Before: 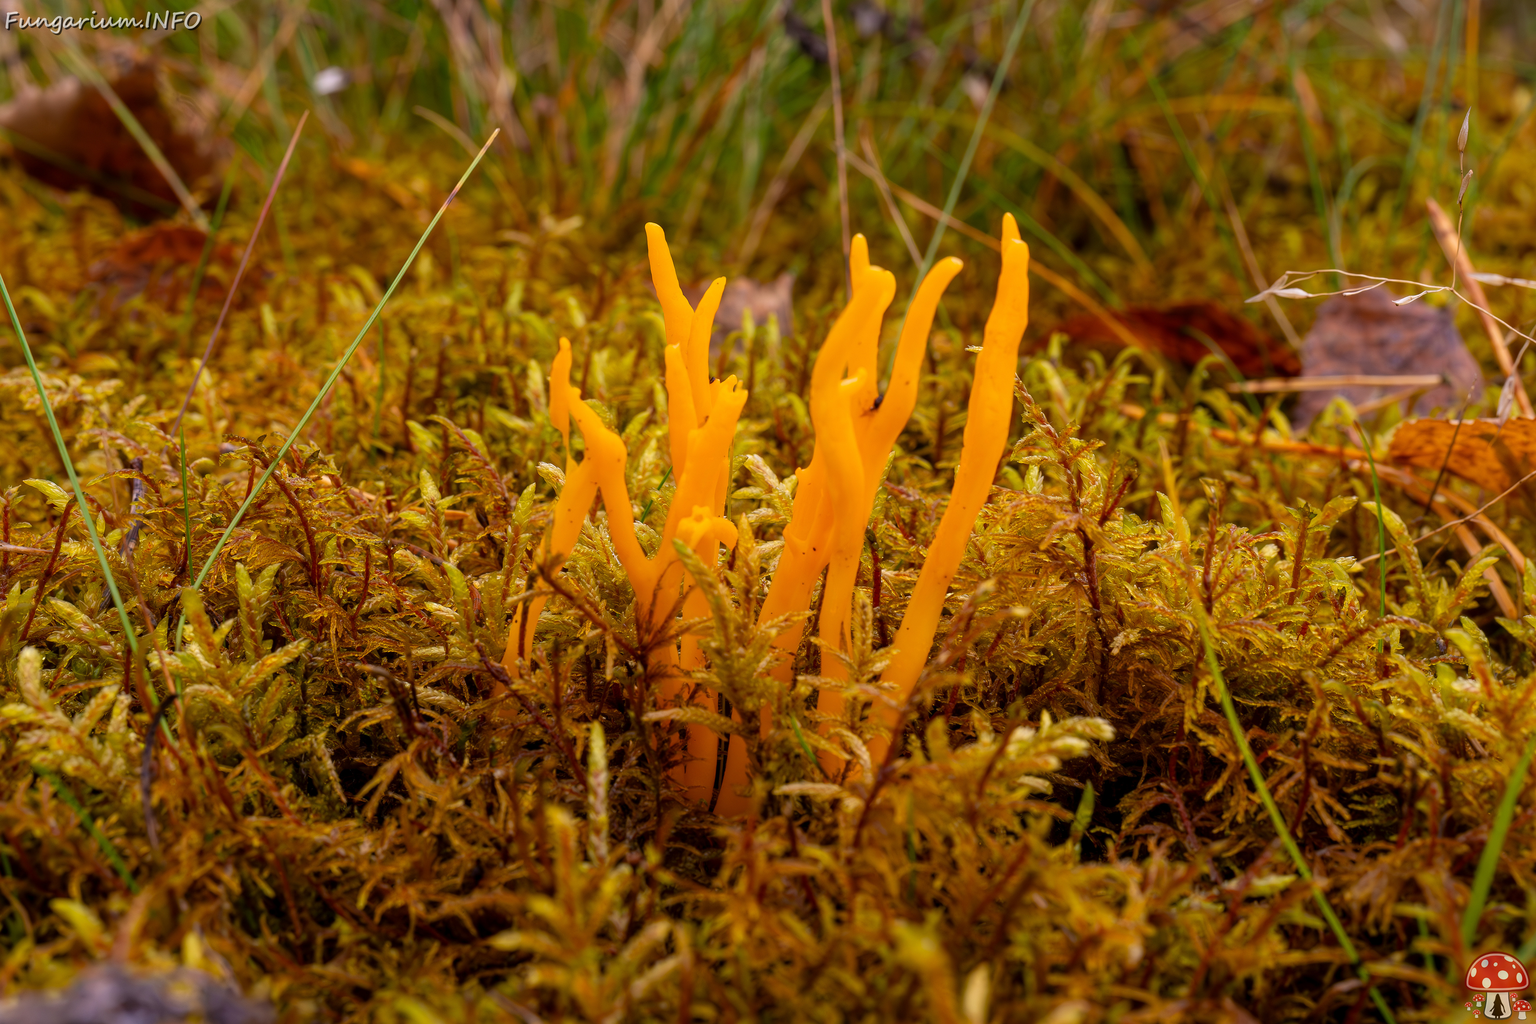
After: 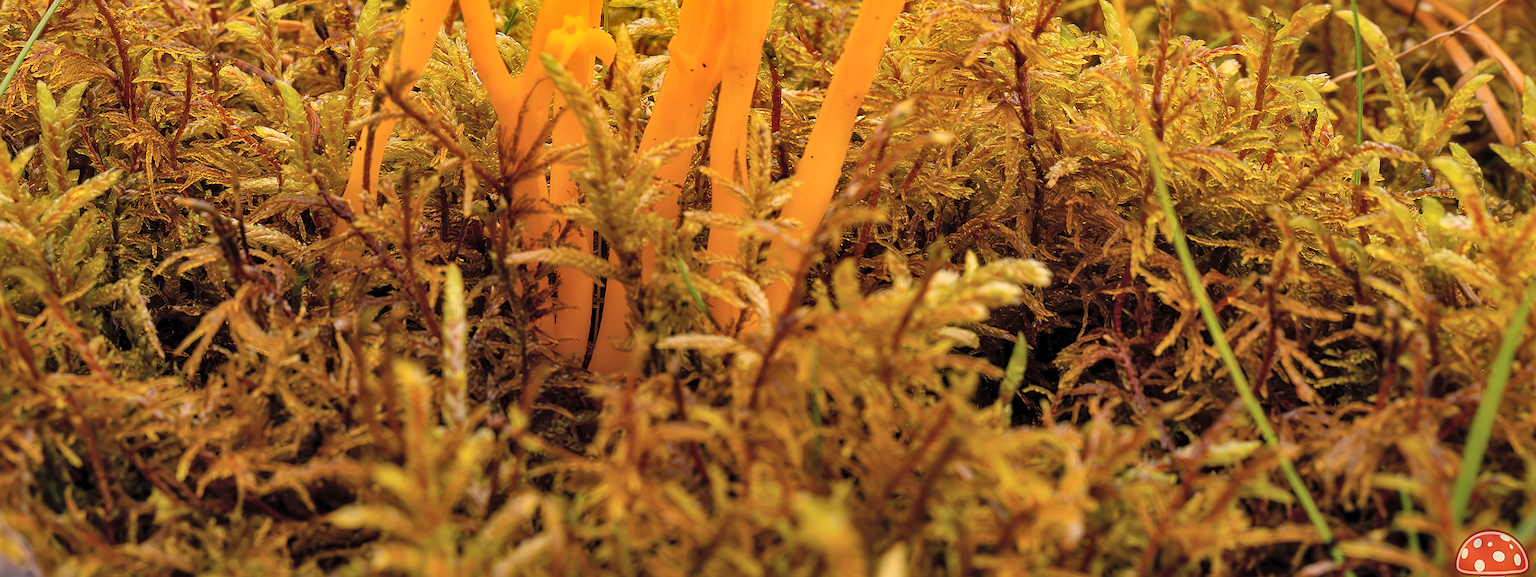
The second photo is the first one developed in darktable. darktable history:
crop and rotate: left 13.306%, top 48.129%, bottom 2.928%
contrast brightness saturation: contrast 0.14, brightness 0.21
shadows and highlights: low approximation 0.01, soften with gaussian
sharpen: on, module defaults
